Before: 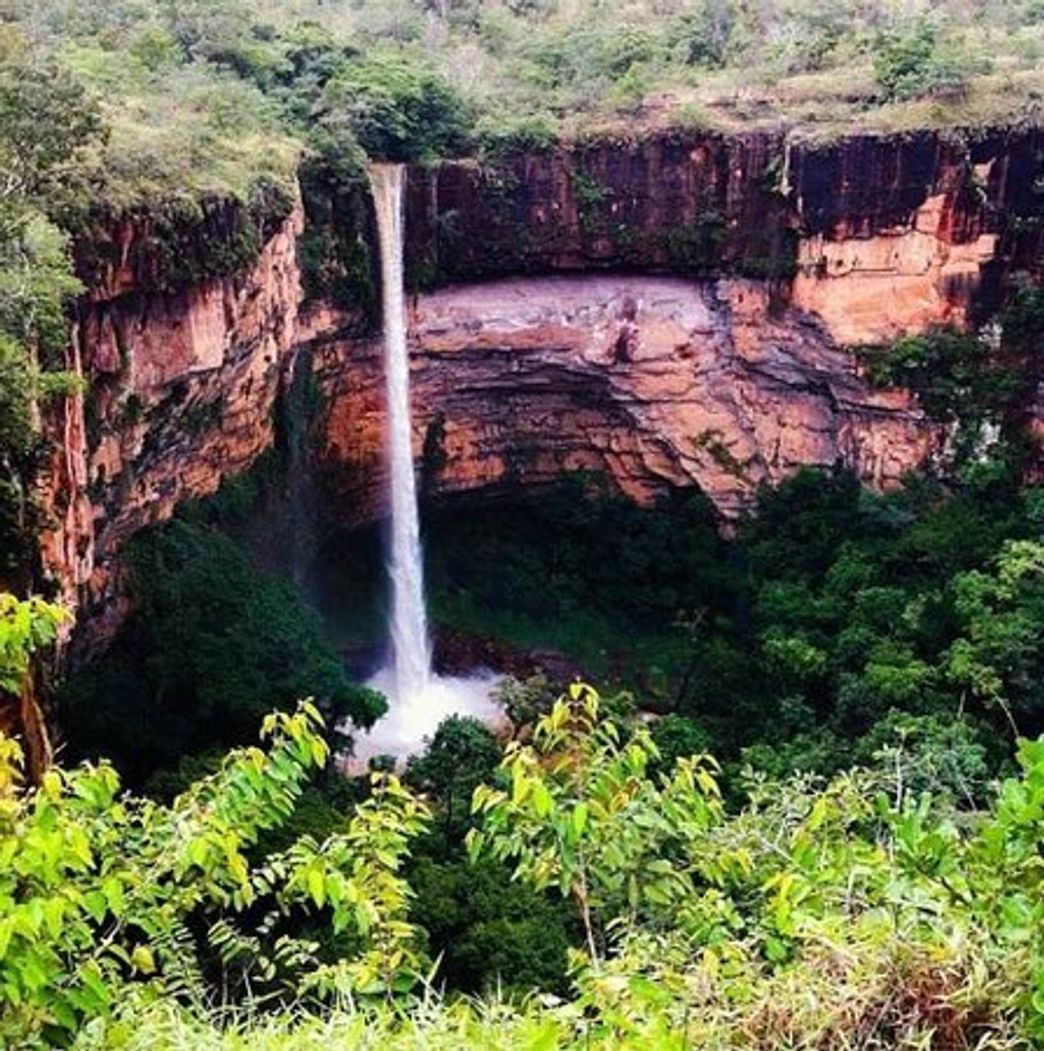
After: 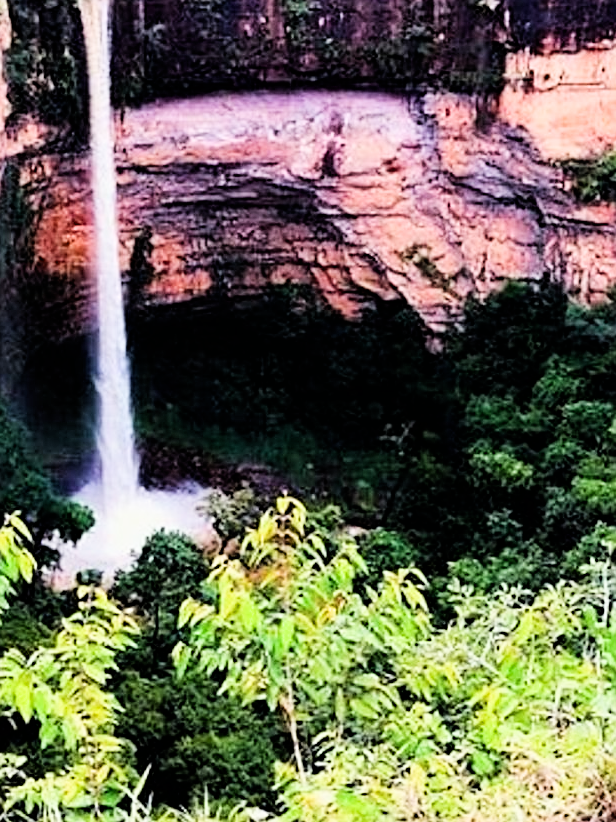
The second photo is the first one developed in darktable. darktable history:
crop and rotate: left 28.229%, top 17.749%, right 12.707%, bottom 3.972%
sharpen: on, module defaults
exposure: black level correction 0, exposure 0.951 EV, compensate exposure bias true, compensate highlight preservation false
filmic rgb: black relative exposure -5.07 EV, white relative exposure 3.95 EV, hardness 2.88, contrast 1.301
